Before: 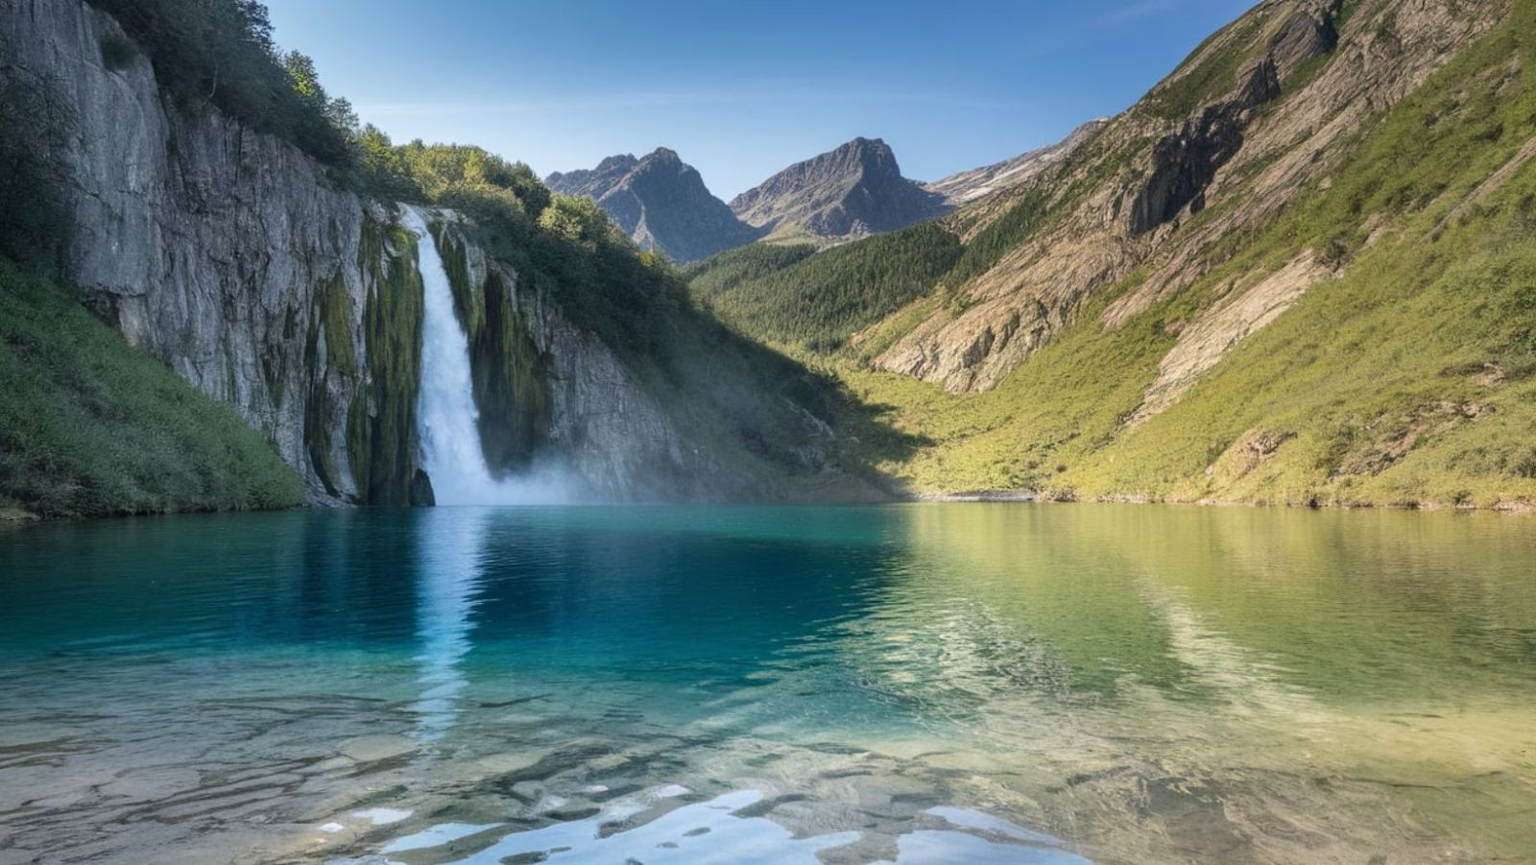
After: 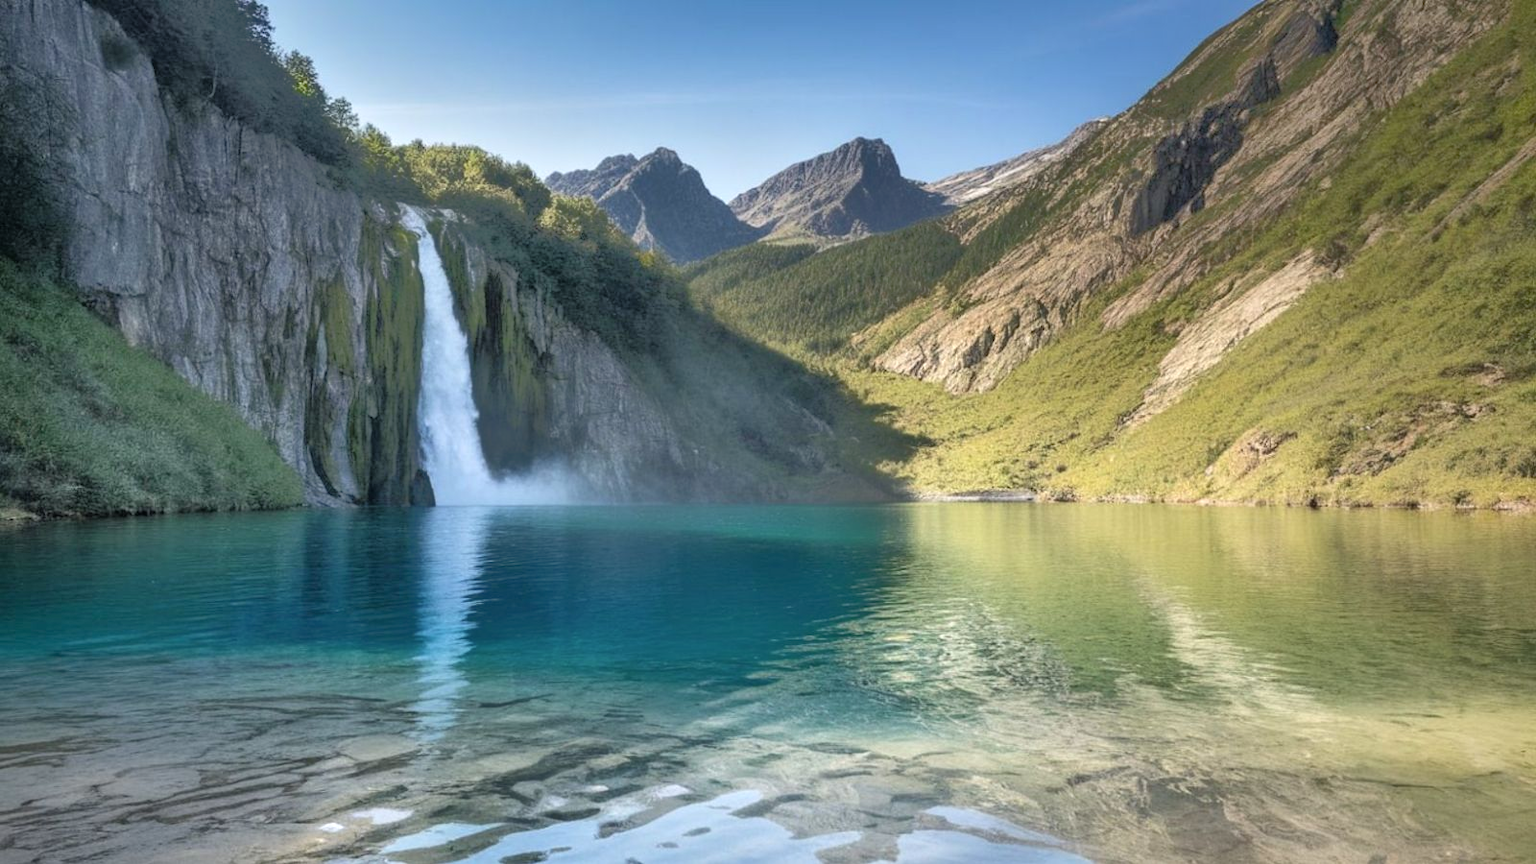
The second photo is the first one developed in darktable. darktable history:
tone equalizer: -8 EV -0.523 EV, -7 EV -0.335 EV, -6 EV -0.116 EV, -5 EV 0.394 EV, -4 EV 0.983 EV, -3 EV 0.789 EV, -2 EV -0.01 EV, -1 EV 0.137 EV, +0 EV -0.027 EV
vignetting: brightness -0.25, saturation 0.147, center (-0.026, 0.401)
contrast brightness saturation: saturation -0.047
shadows and highlights: shadows 13.19, white point adjustment 1.18, highlights -1.16, soften with gaussian
exposure: exposure 0 EV, compensate highlight preservation false
